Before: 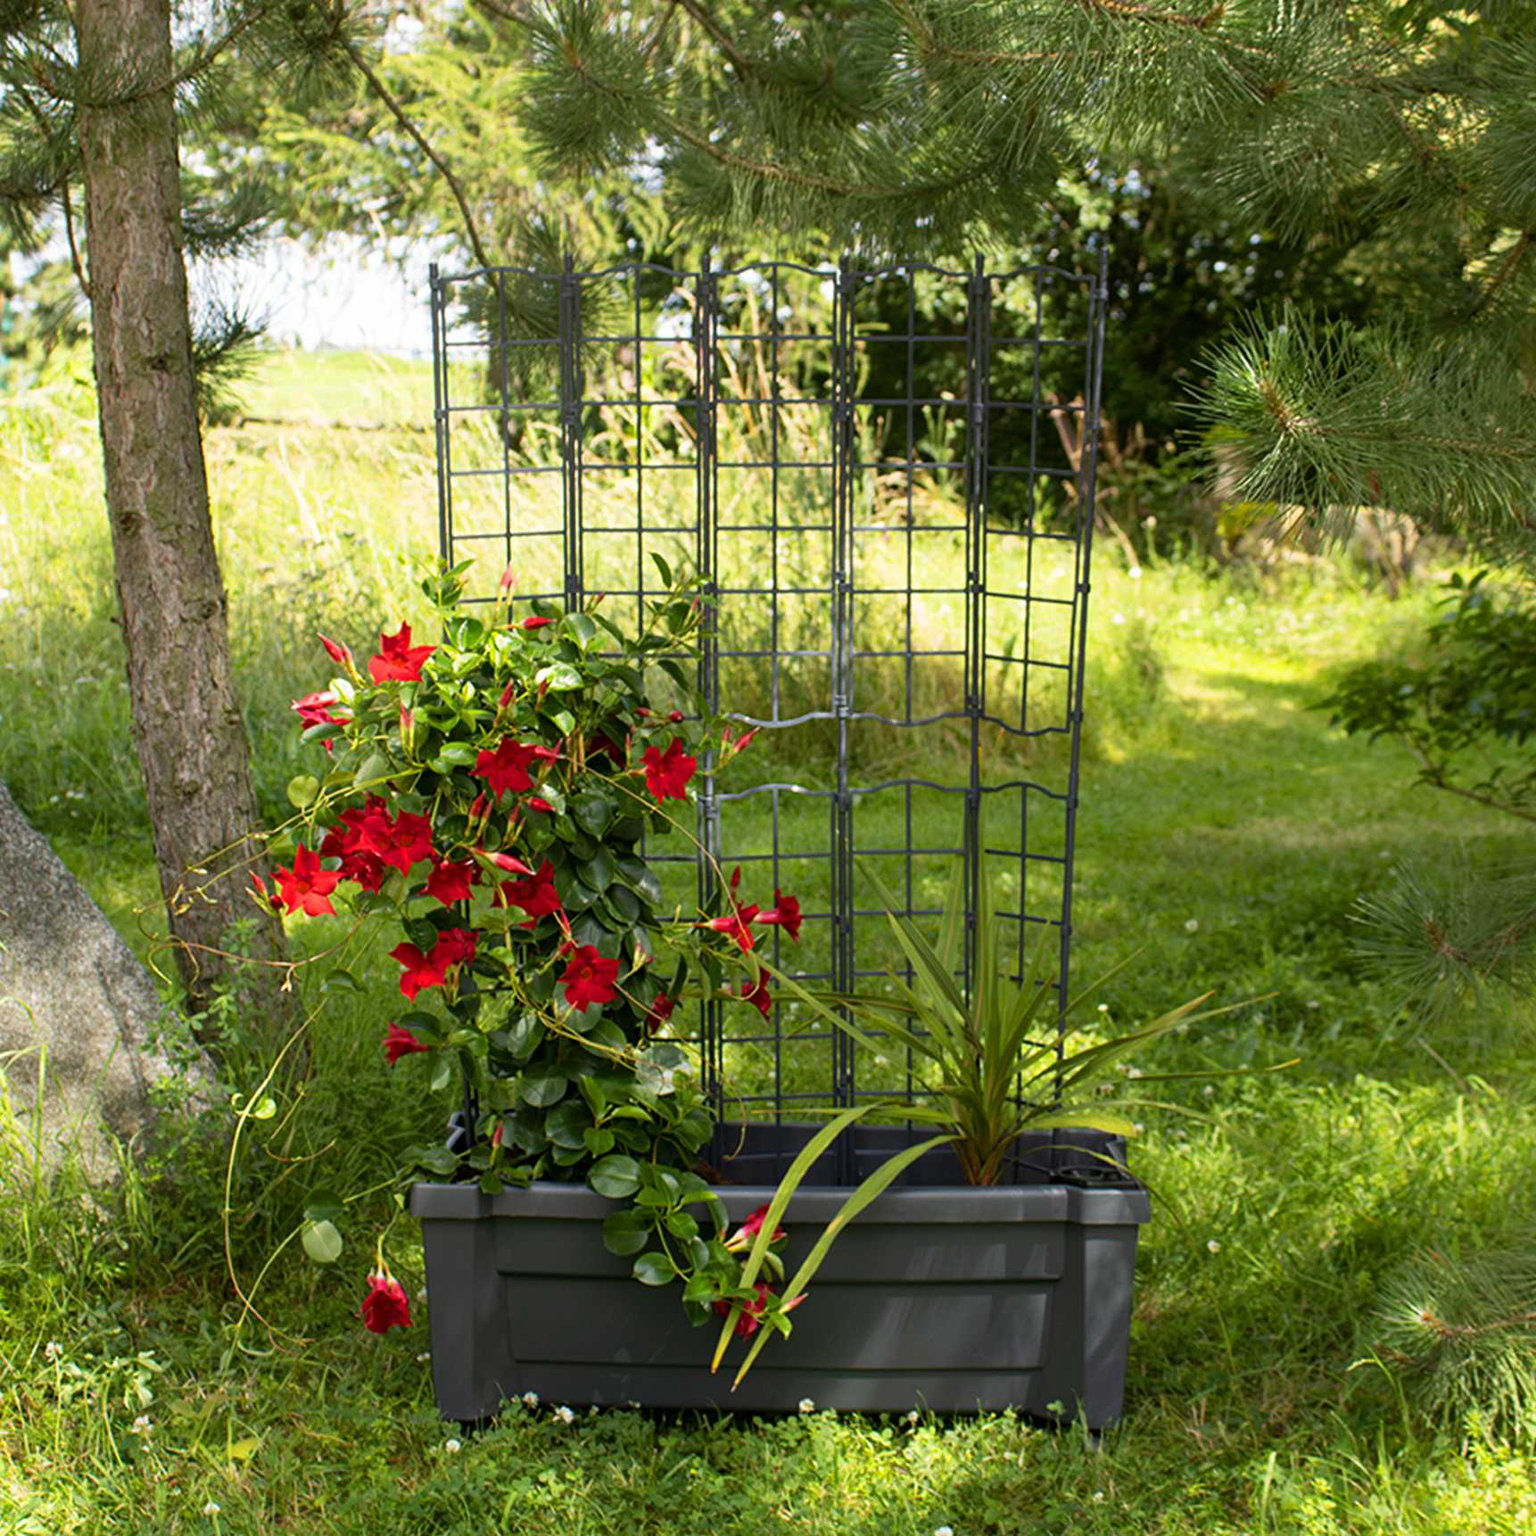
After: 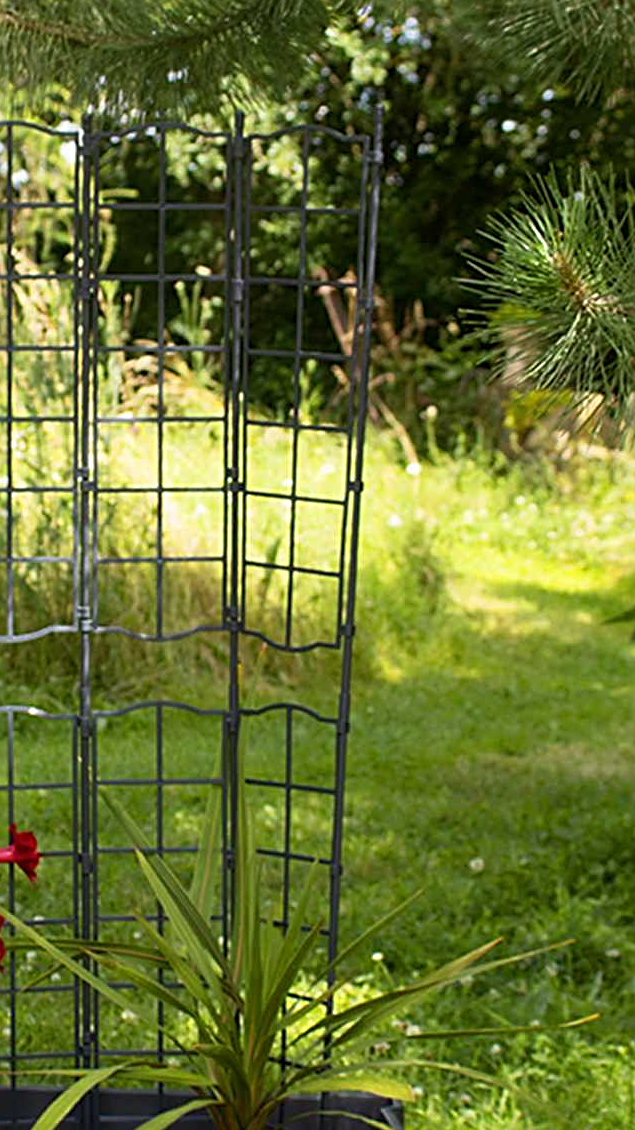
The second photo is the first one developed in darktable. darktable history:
crop and rotate: left 49.936%, top 10.094%, right 13.136%, bottom 24.256%
sharpen: radius 2.767
